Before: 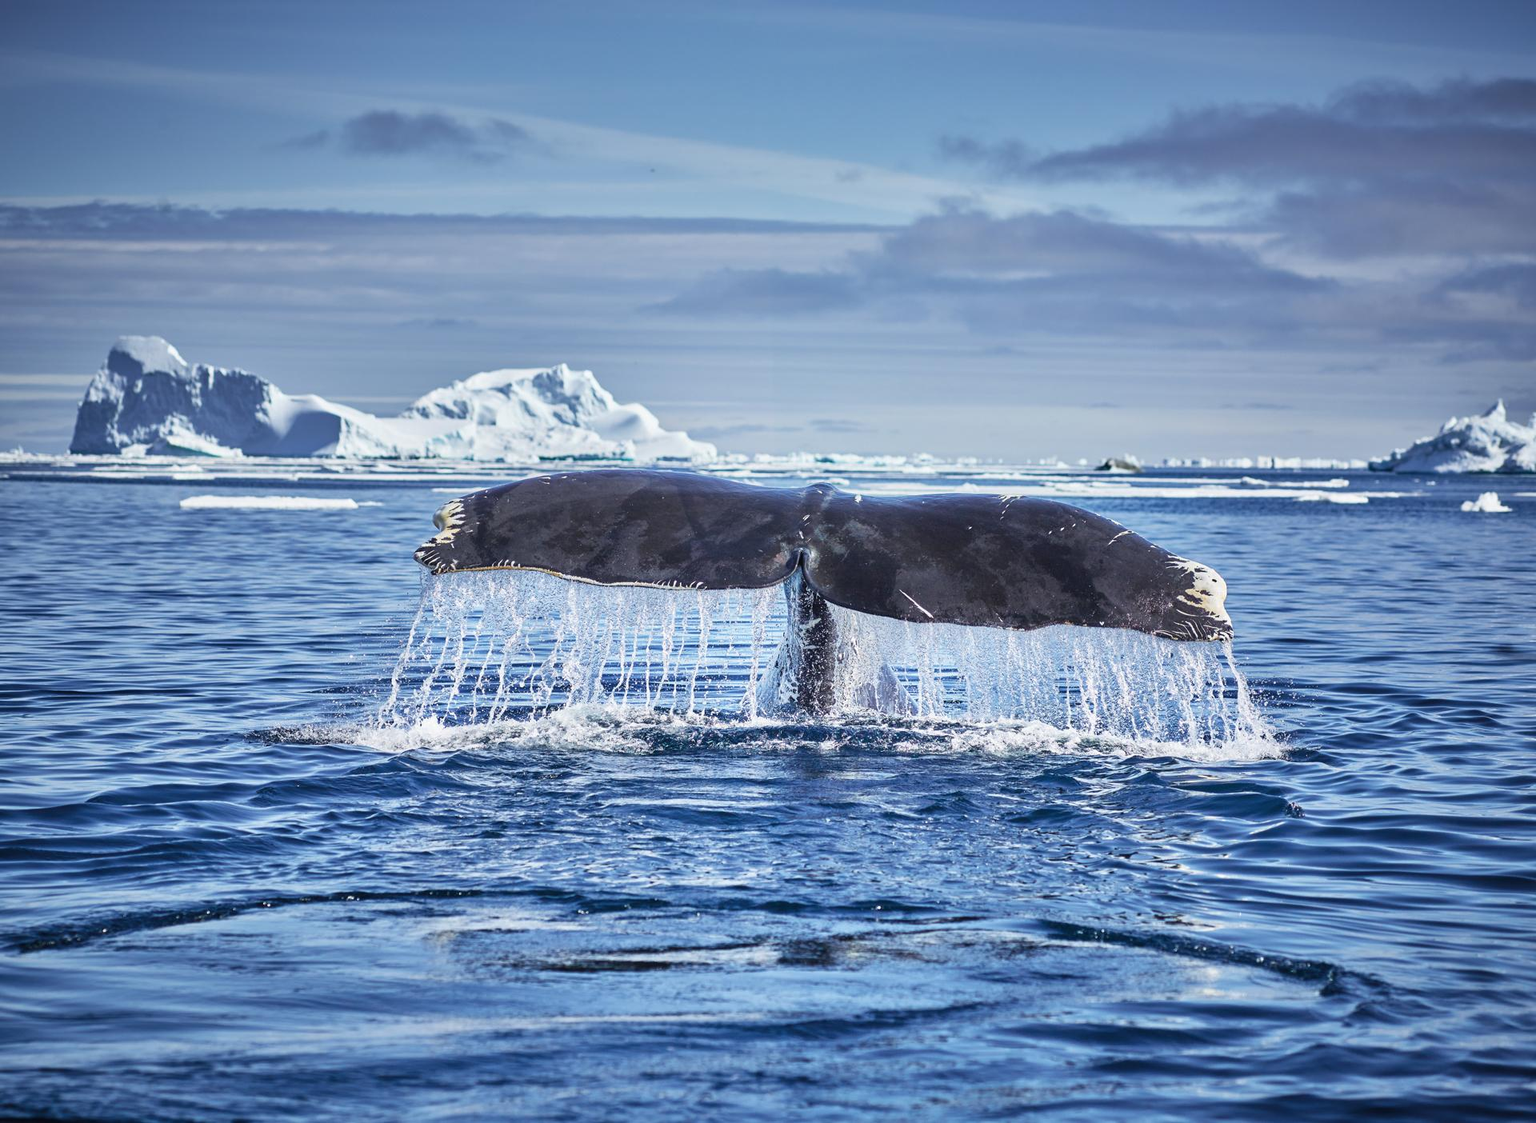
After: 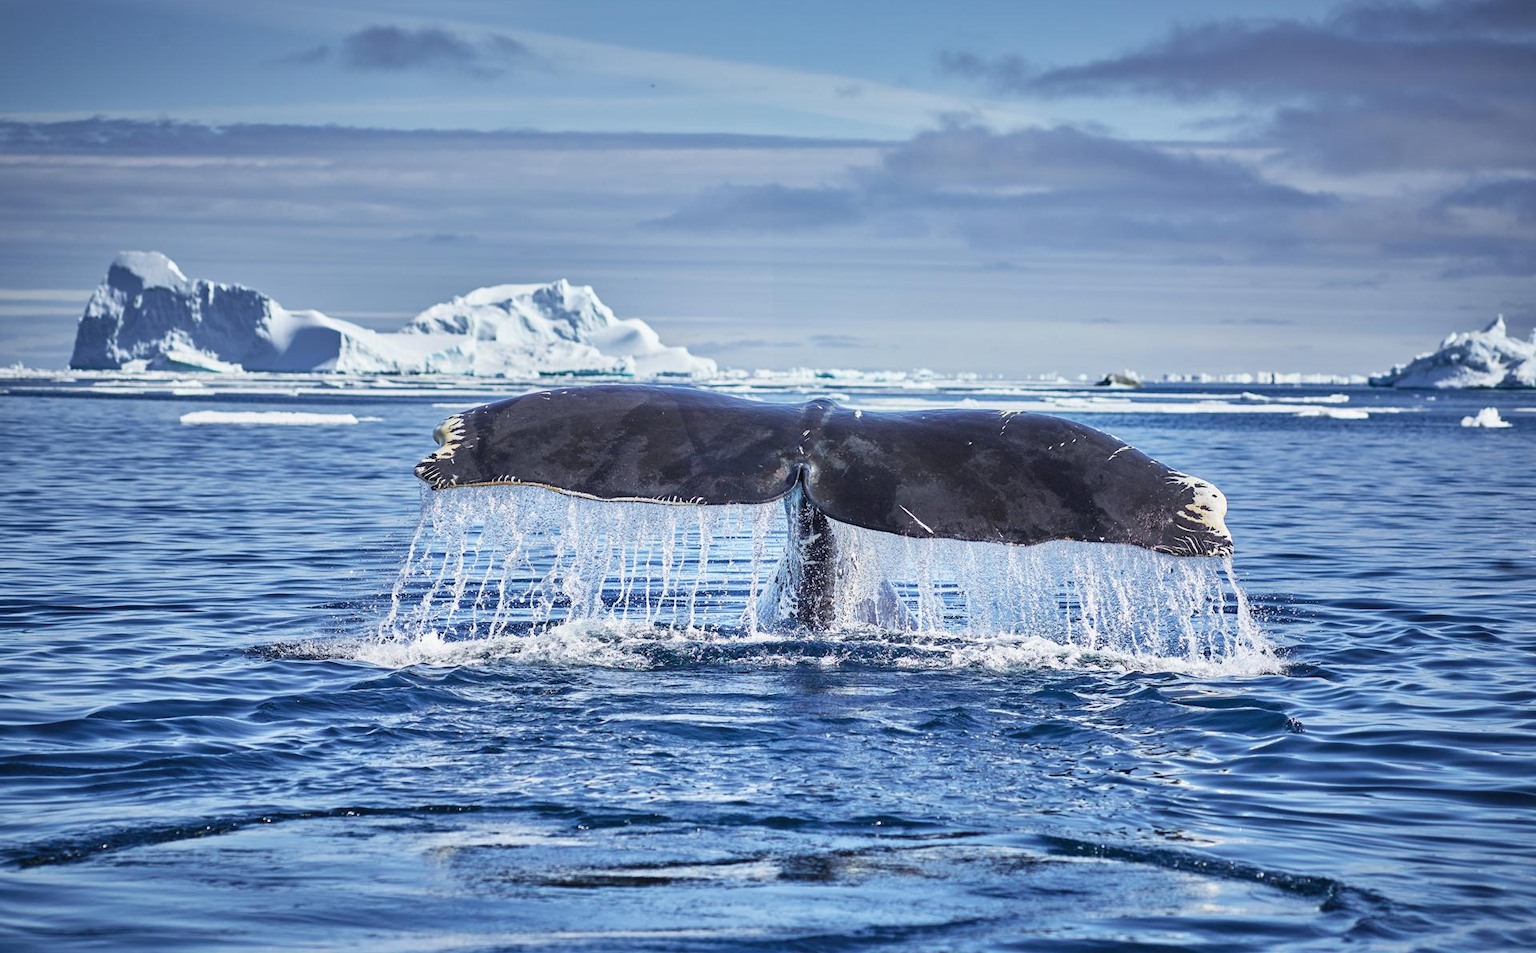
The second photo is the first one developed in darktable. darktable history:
crop: top 7.594%, bottom 7.489%
